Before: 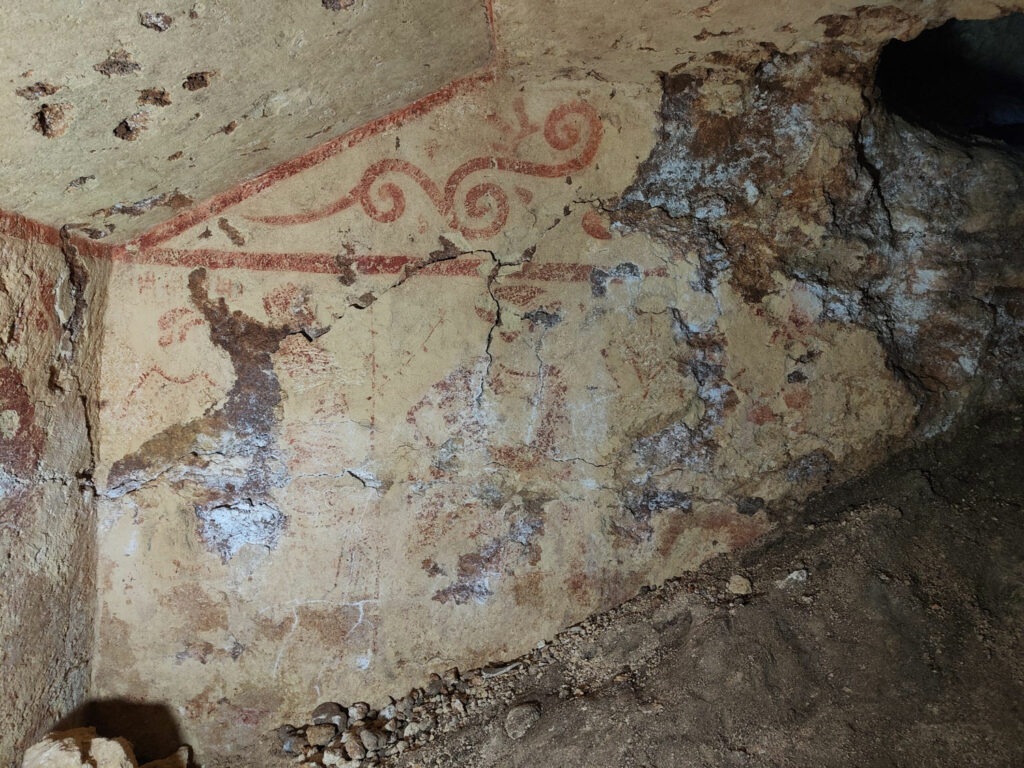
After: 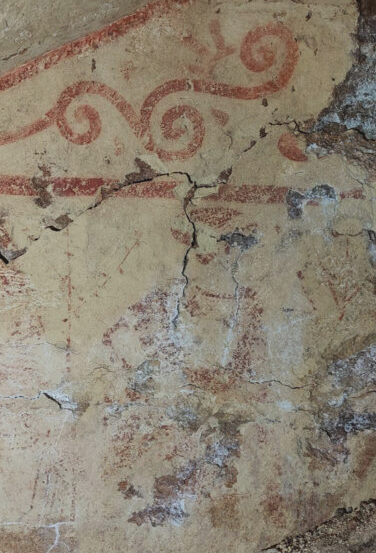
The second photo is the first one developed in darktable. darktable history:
contrast brightness saturation: contrast -0.099, saturation -0.082
crop and rotate: left 29.78%, top 10.164%, right 33.449%, bottom 17.813%
